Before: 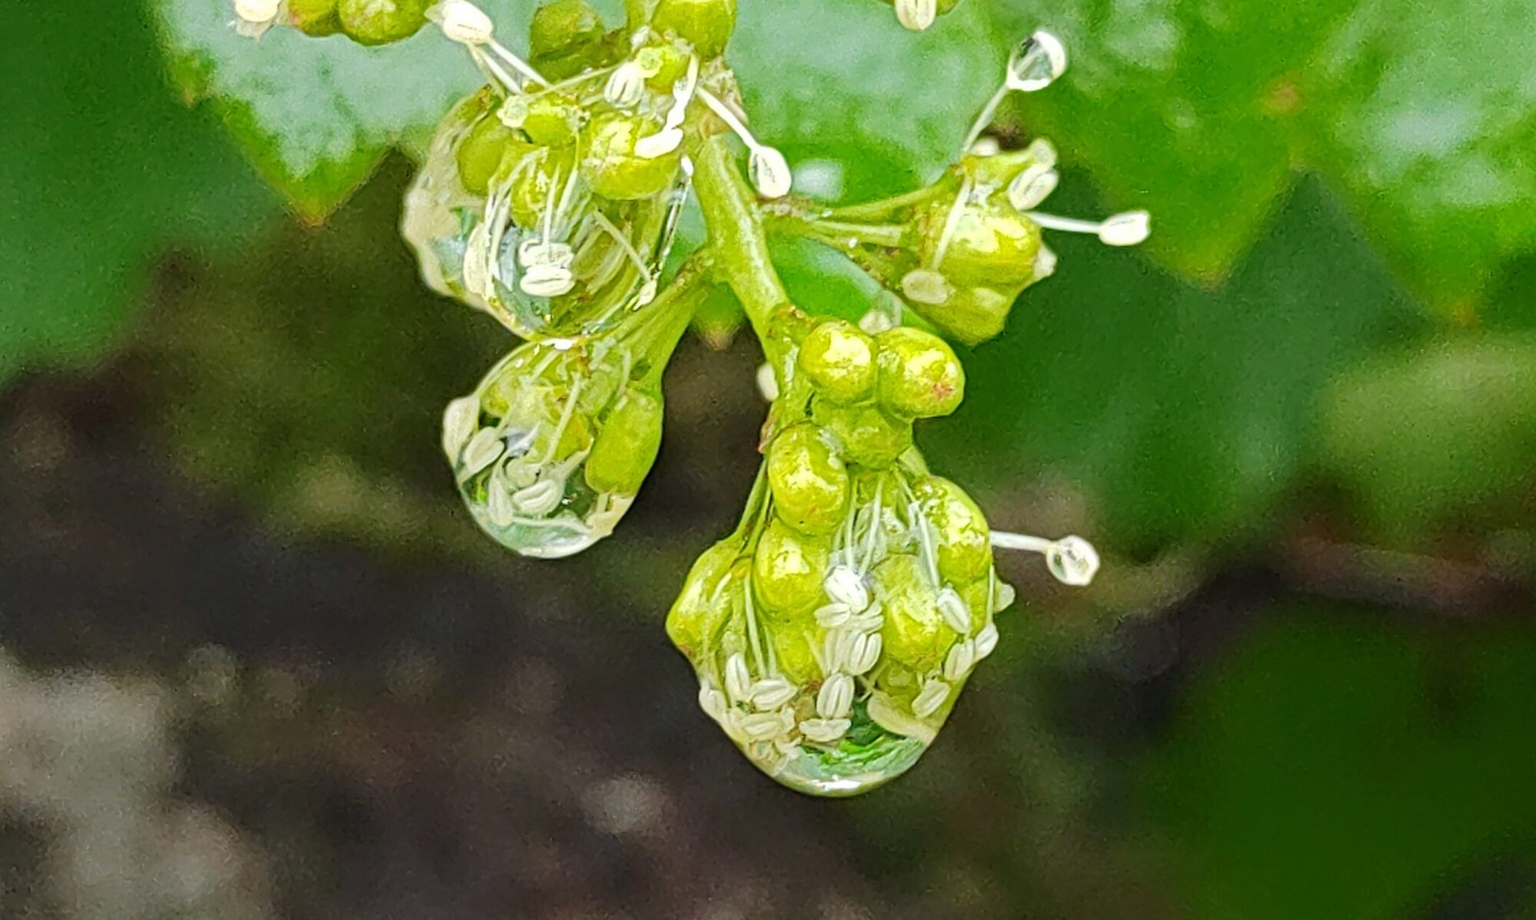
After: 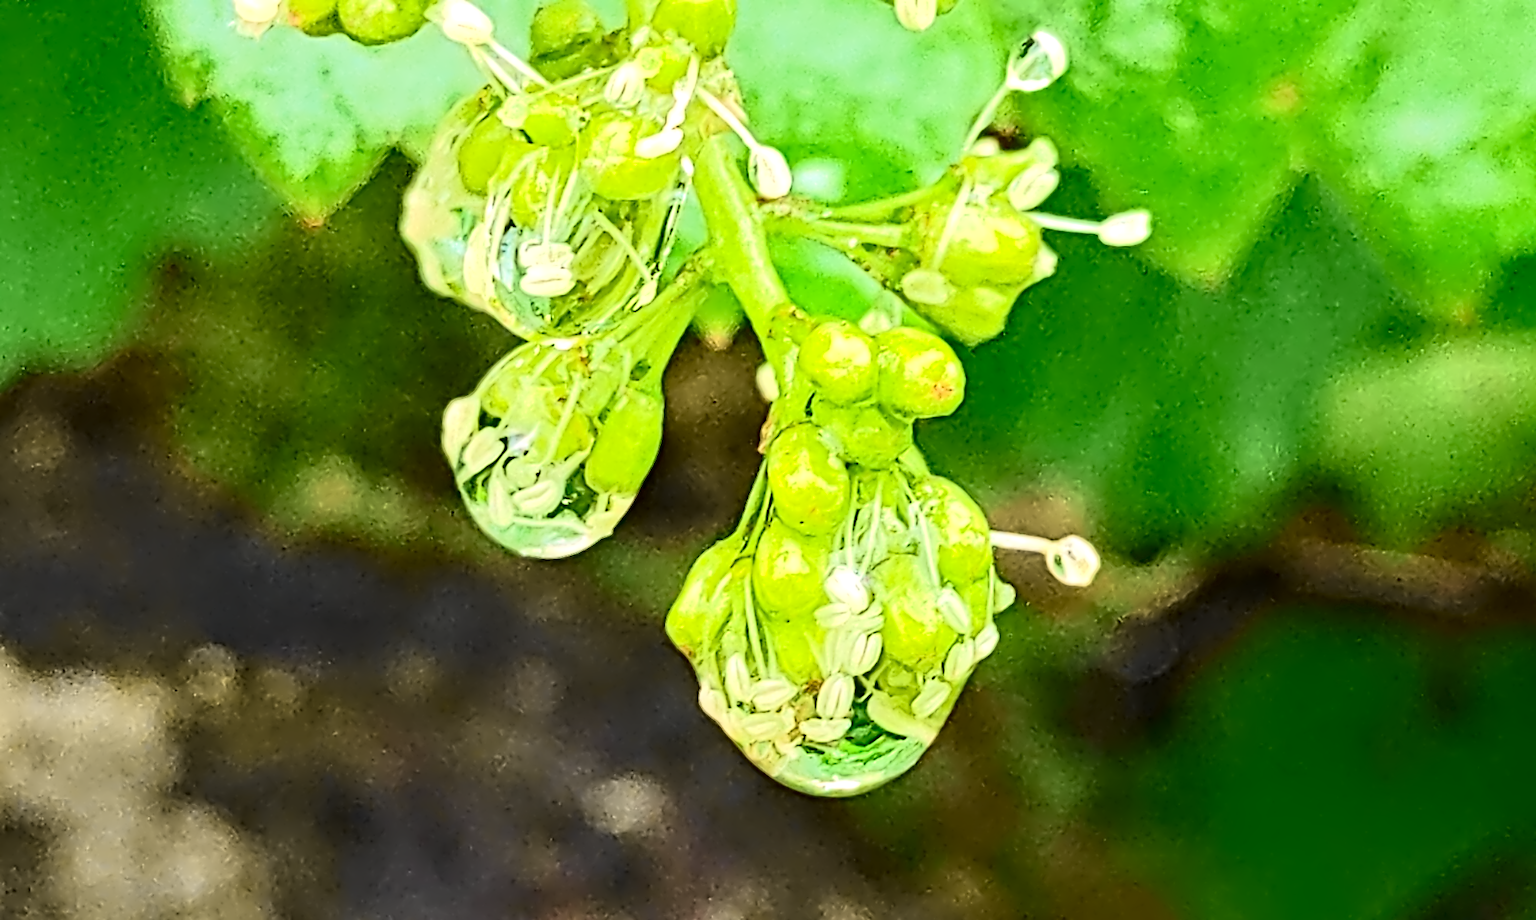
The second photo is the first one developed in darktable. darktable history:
exposure: exposure 0.609 EV, compensate exposure bias true, compensate highlight preservation false
tone curve: curves: ch0 [(0, 0) (0.078, 0.029) (0.265, 0.241) (0.507, 0.56) (0.744, 0.826) (1, 0.948)]; ch1 [(0, 0) (0.346, 0.307) (0.418, 0.383) (0.46, 0.439) (0.482, 0.493) (0.502, 0.5) (0.517, 0.506) (0.55, 0.557) (0.601, 0.637) (0.666, 0.7) (1, 1)]; ch2 [(0, 0) (0.346, 0.34) (0.431, 0.45) (0.485, 0.494) (0.5, 0.498) (0.508, 0.499) (0.532, 0.546) (0.579, 0.628) (0.625, 0.668) (1, 1)], color space Lab, independent channels, preserve colors none
velvia: on, module defaults
contrast equalizer: y [[0.5, 0.542, 0.583, 0.625, 0.667, 0.708], [0.5 ×6], [0.5 ×6], [0, 0.033, 0.067, 0.1, 0.133, 0.167], [0, 0.05, 0.1, 0.15, 0.2, 0.25]]
